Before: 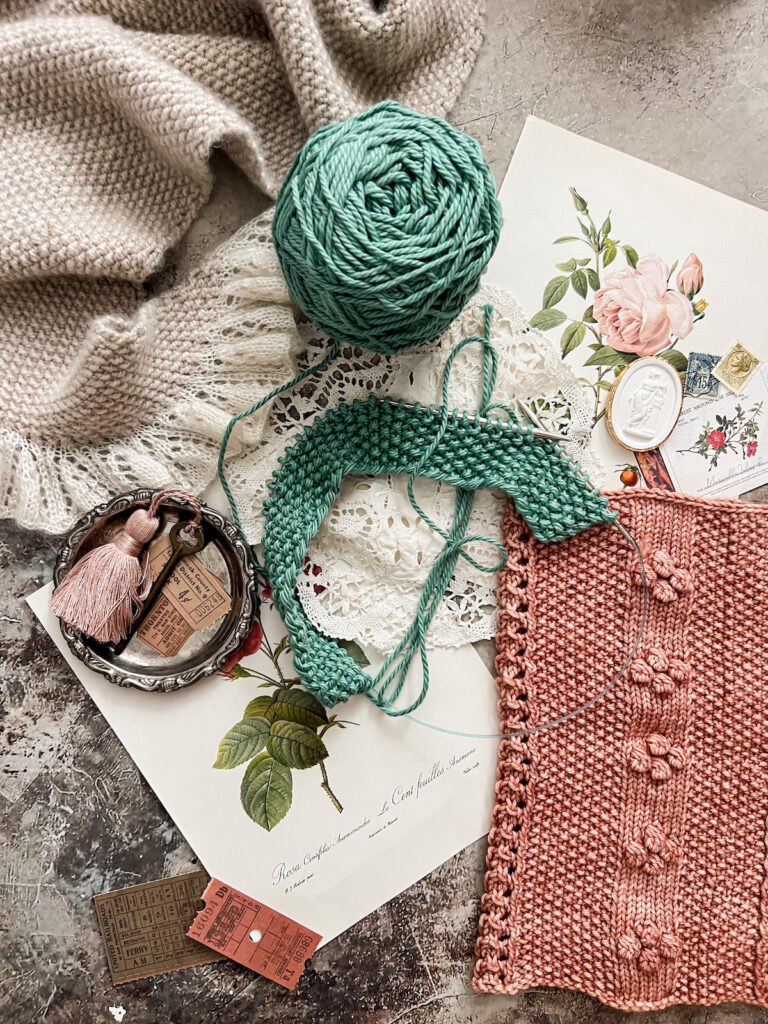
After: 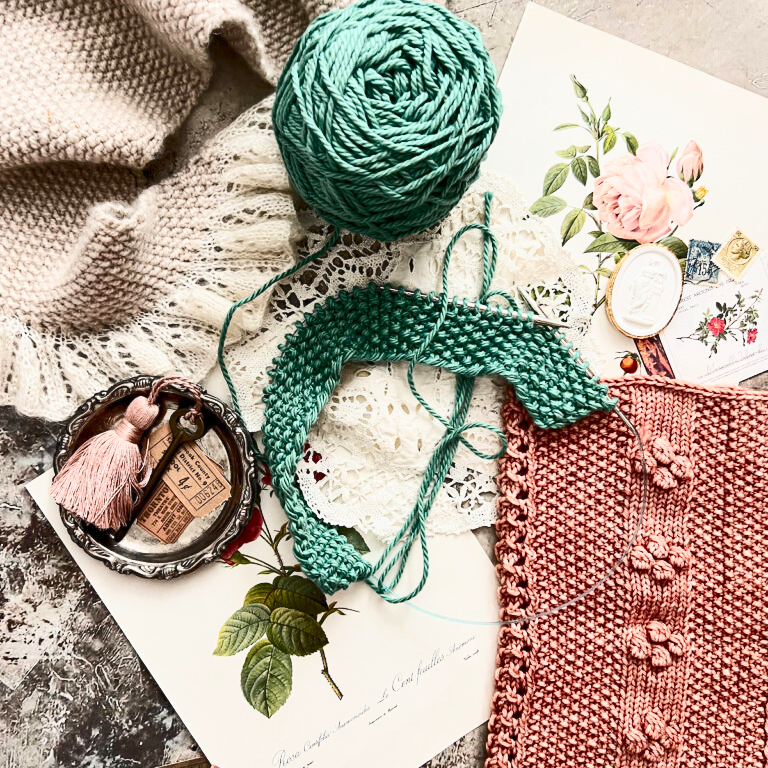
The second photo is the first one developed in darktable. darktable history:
exposure: exposure -0.153 EV, compensate highlight preservation false
crop: top 11.038%, bottom 13.962%
contrast brightness saturation: contrast 0.4, brightness 0.1, saturation 0.21
rgb curve: curves: ch0 [(0, 0) (0.093, 0.159) (0.241, 0.265) (0.414, 0.42) (1, 1)], compensate middle gray true, preserve colors basic power
